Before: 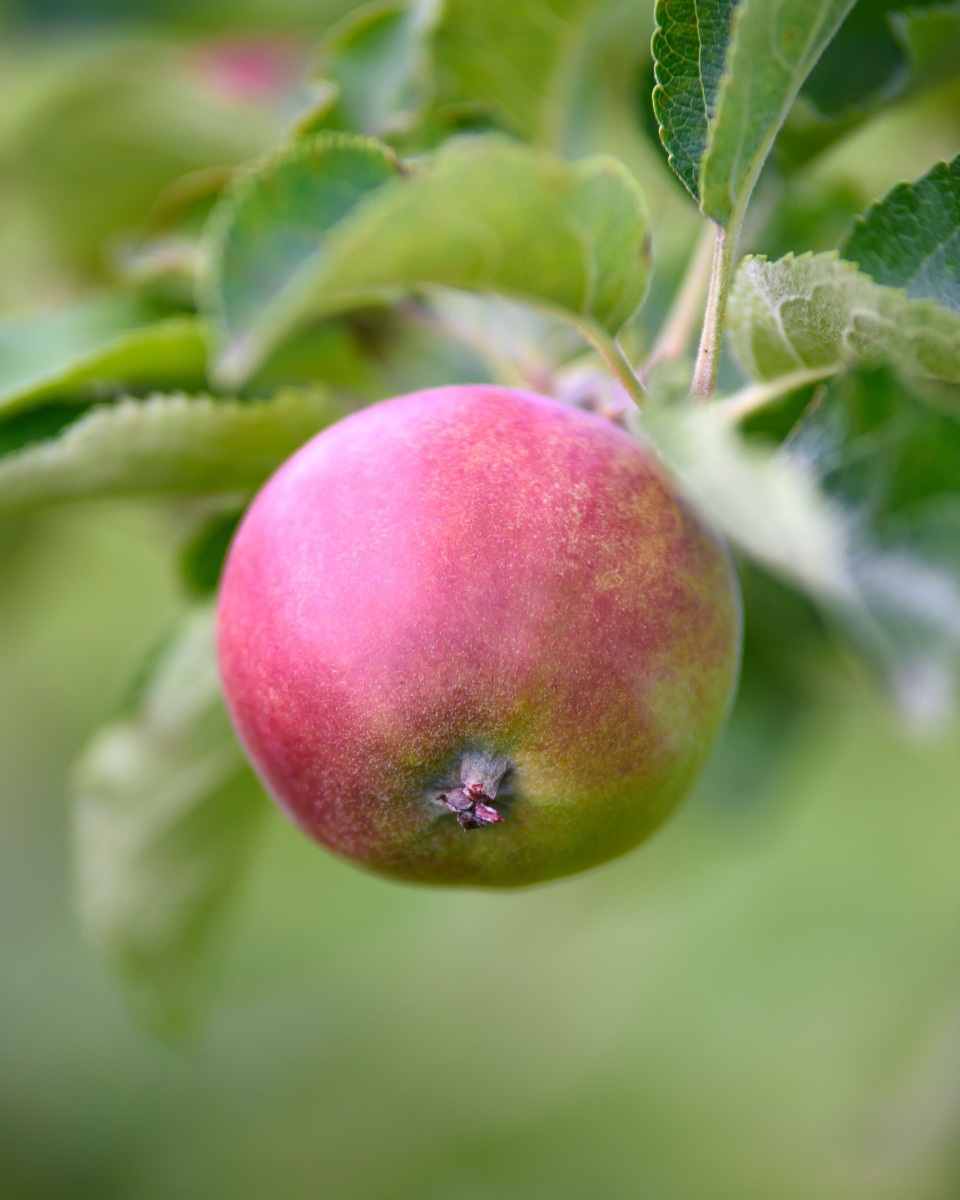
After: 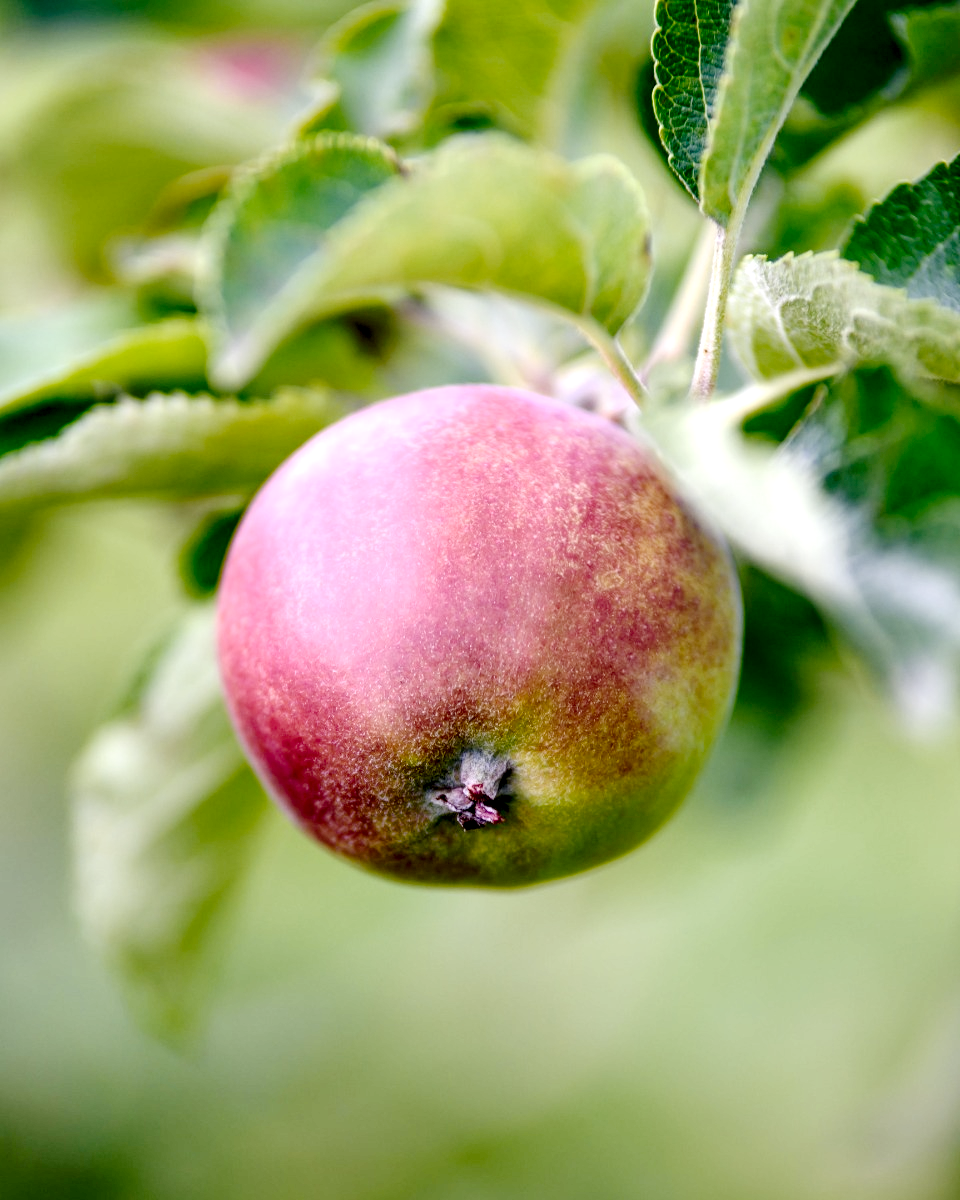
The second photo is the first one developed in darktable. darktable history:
tone curve: curves: ch0 [(0, 0) (0.003, 0.031) (0.011, 0.033) (0.025, 0.038) (0.044, 0.049) (0.069, 0.059) (0.1, 0.071) (0.136, 0.093) (0.177, 0.142) (0.224, 0.204) (0.277, 0.292) (0.335, 0.387) (0.399, 0.484) (0.468, 0.567) (0.543, 0.643) (0.623, 0.712) (0.709, 0.776) (0.801, 0.837) (0.898, 0.903) (1, 1)], preserve colors none
local contrast: highlights 80%, shadows 57%, detail 175%, midtone range 0.602
